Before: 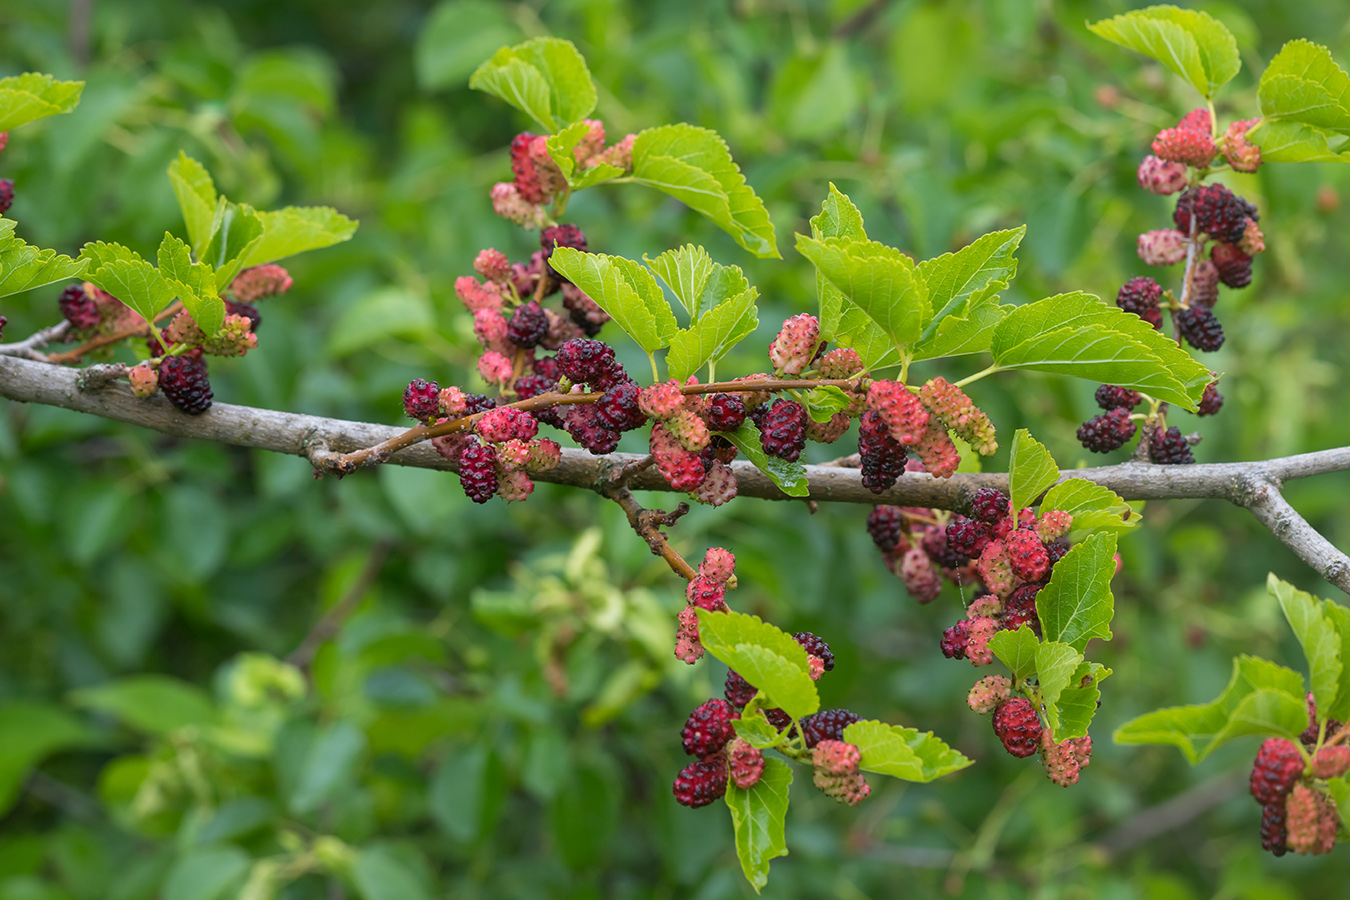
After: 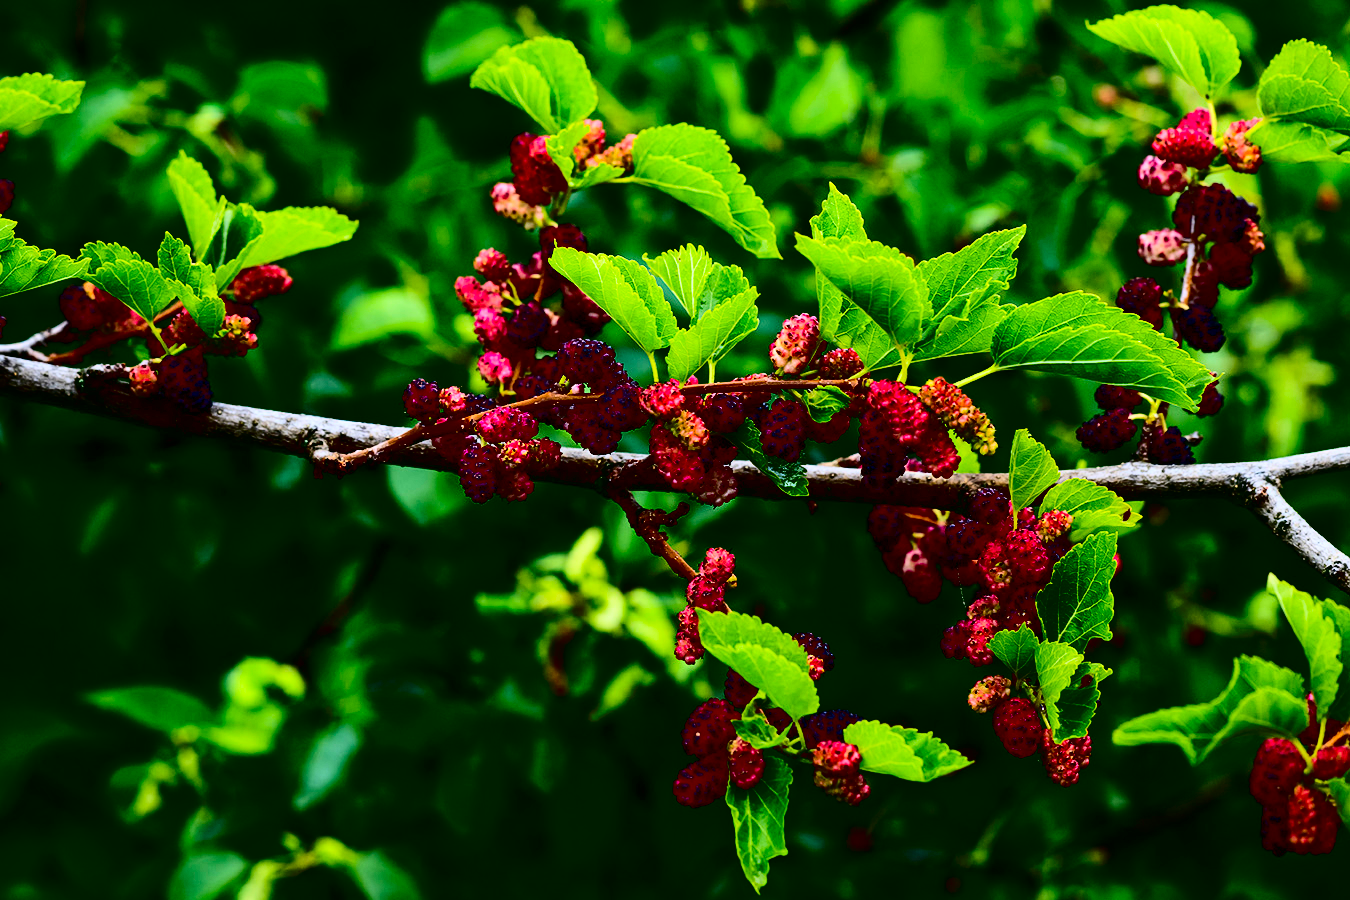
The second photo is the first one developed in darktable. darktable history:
contrast brightness saturation: contrast 0.786, brightness -0.99, saturation 0.991
